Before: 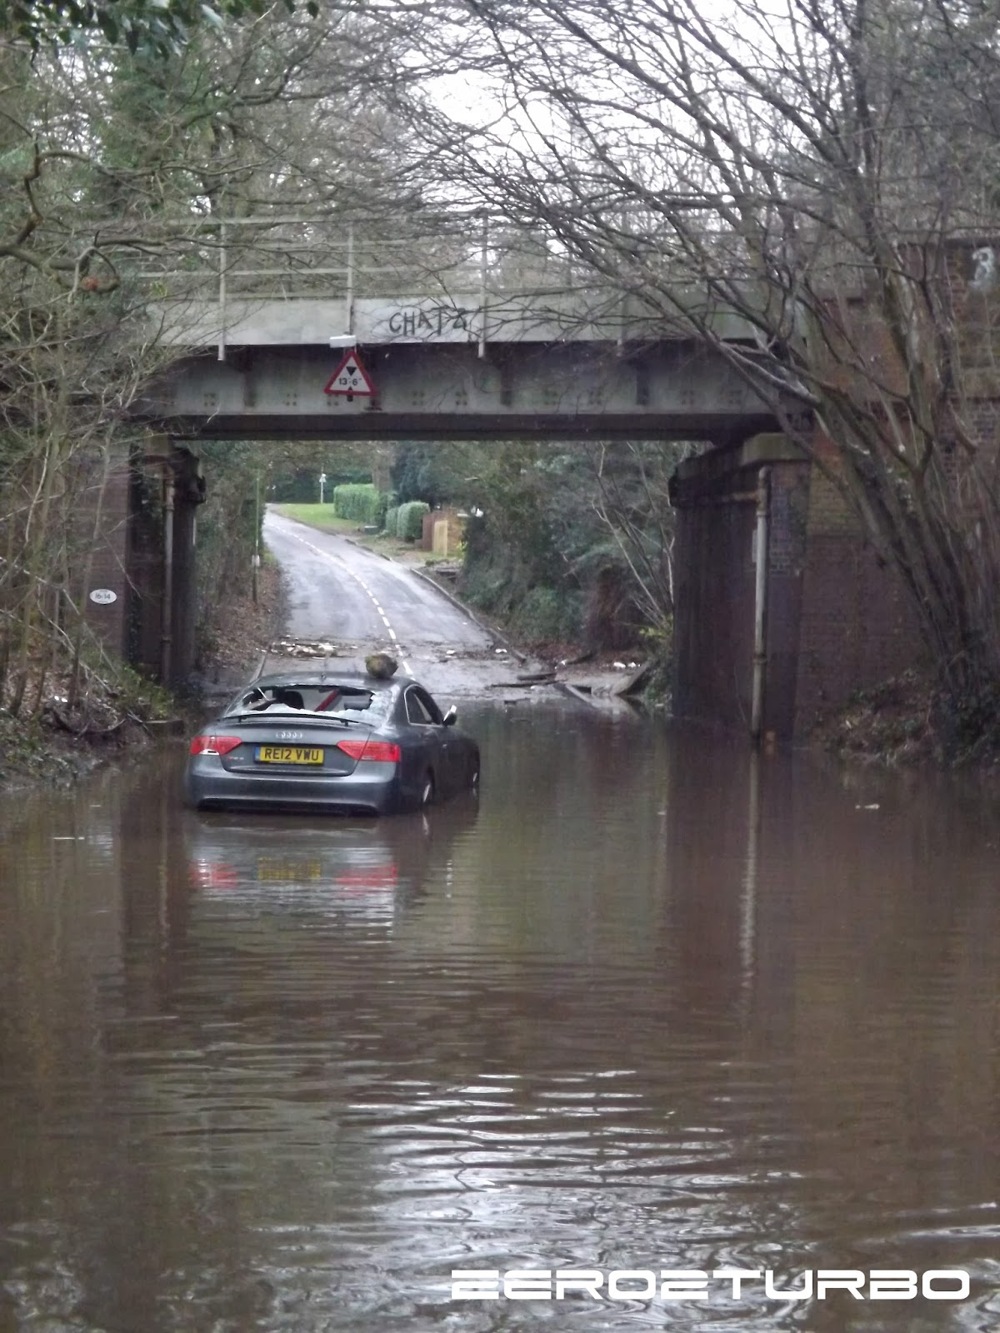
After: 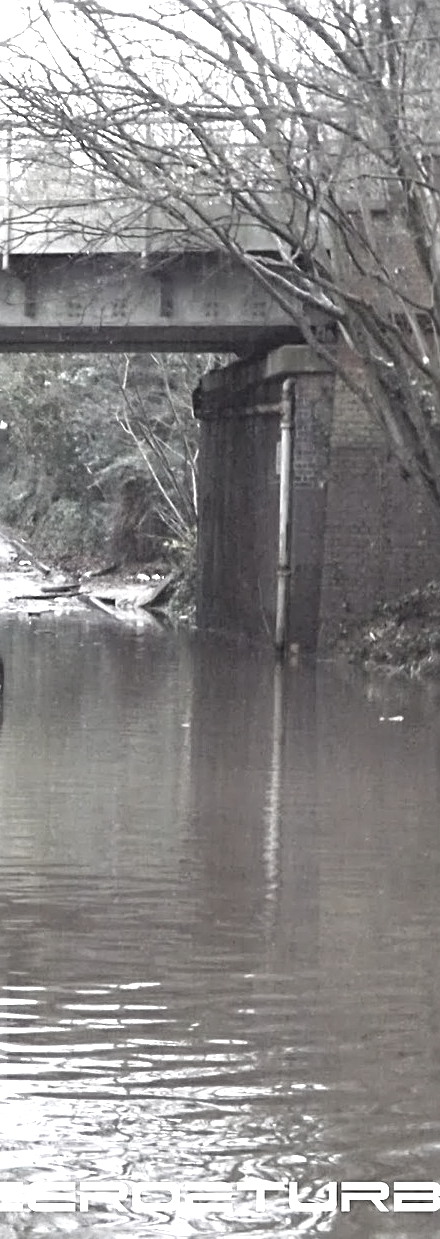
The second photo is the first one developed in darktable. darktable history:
sharpen: radius 2.767
crop: left 47.628%, top 6.643%, right 7.874%
color correction: saturation 0.3
exposure: exposure 1.223 EV, compensate highlight preservation false
